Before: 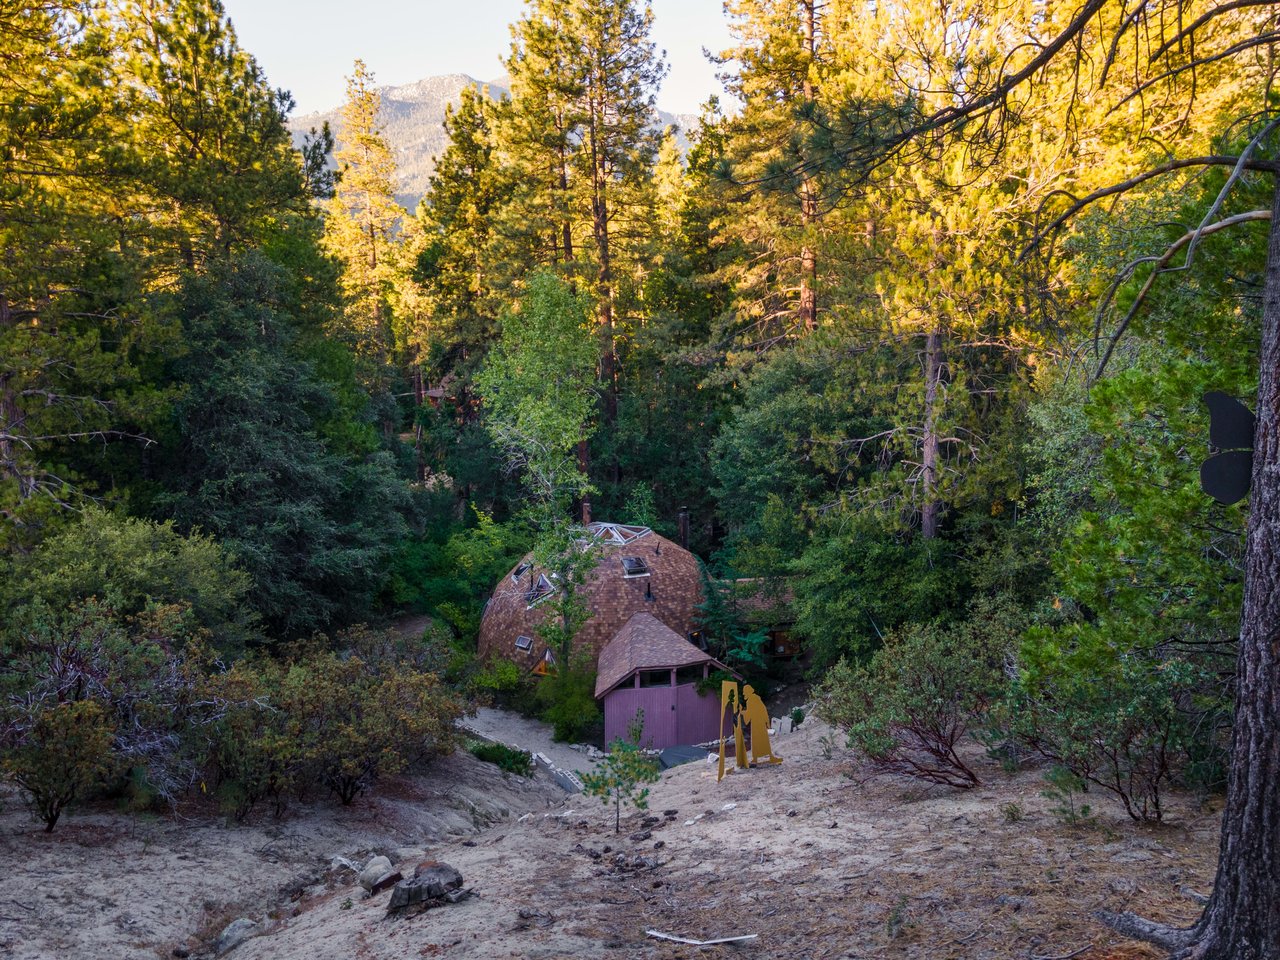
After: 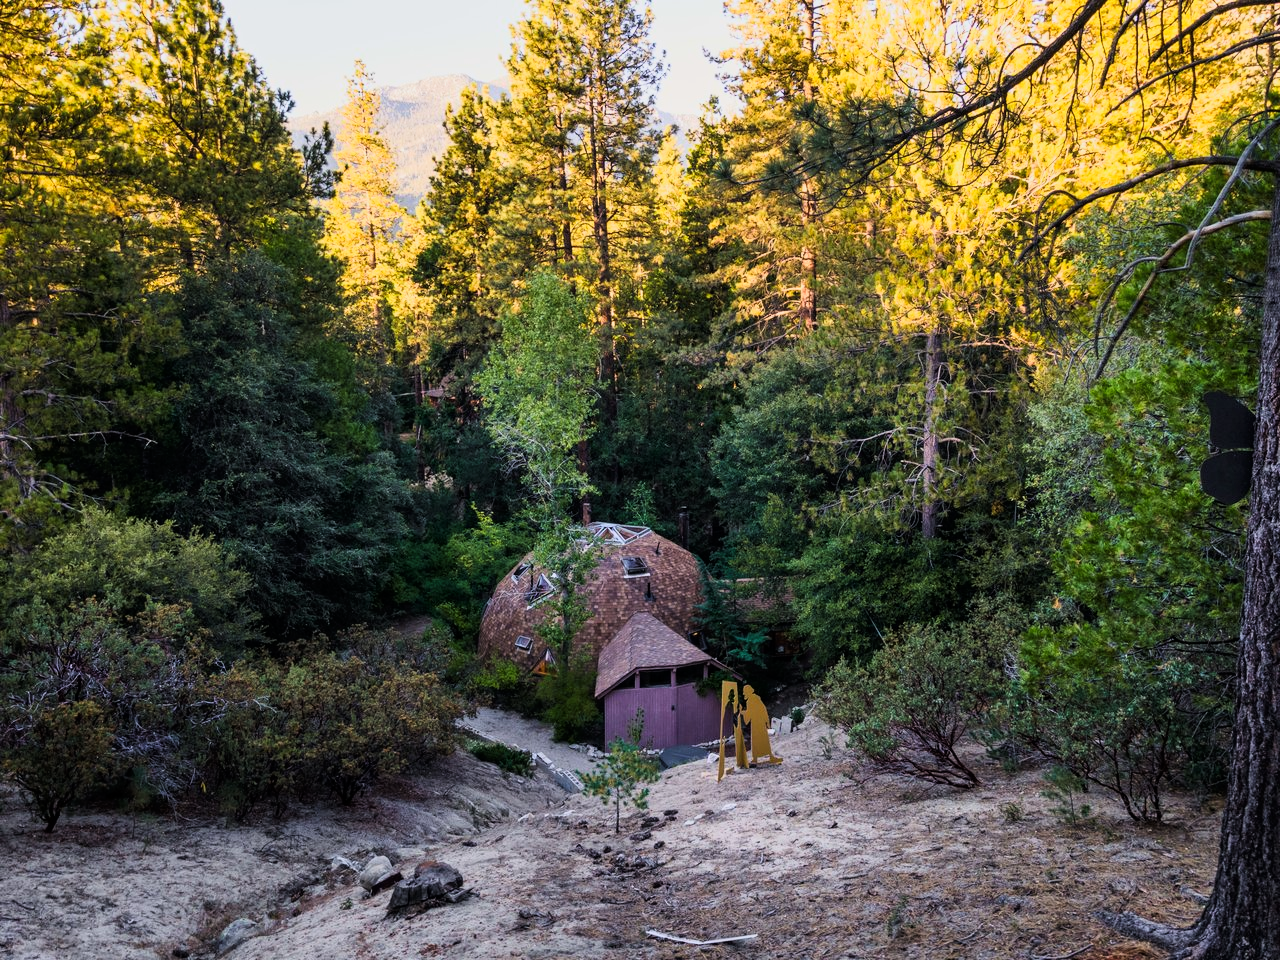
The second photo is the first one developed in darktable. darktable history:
tone curve: curves: ch0 [(0, 0) (0.078, 0.029) (0.265, 0.241) (0.507, 0.56) (0.744, 0.826) (1, 0.948)]; ch1 [(0, 0) (0.346, 0.307) (0.418, 0.383) (0.46, 0.439) (0.482, 0.493) (0.502, 0.5) (0.517, 0.506) (0.55, 0.557) (0.601, 0.637) (0.666, 0.7) (1, 1)]; ch2 [(0, 0) (0.346, 0.34) (0.431, 0.45) (0.485, 0.494) (0.5, 0.498) (0.508, 0.499) (0.532, 0.546) (0.579, 0.628) (0.625, 0.668) (1, 1)], color space Lab, linked channels, preserve colors none
